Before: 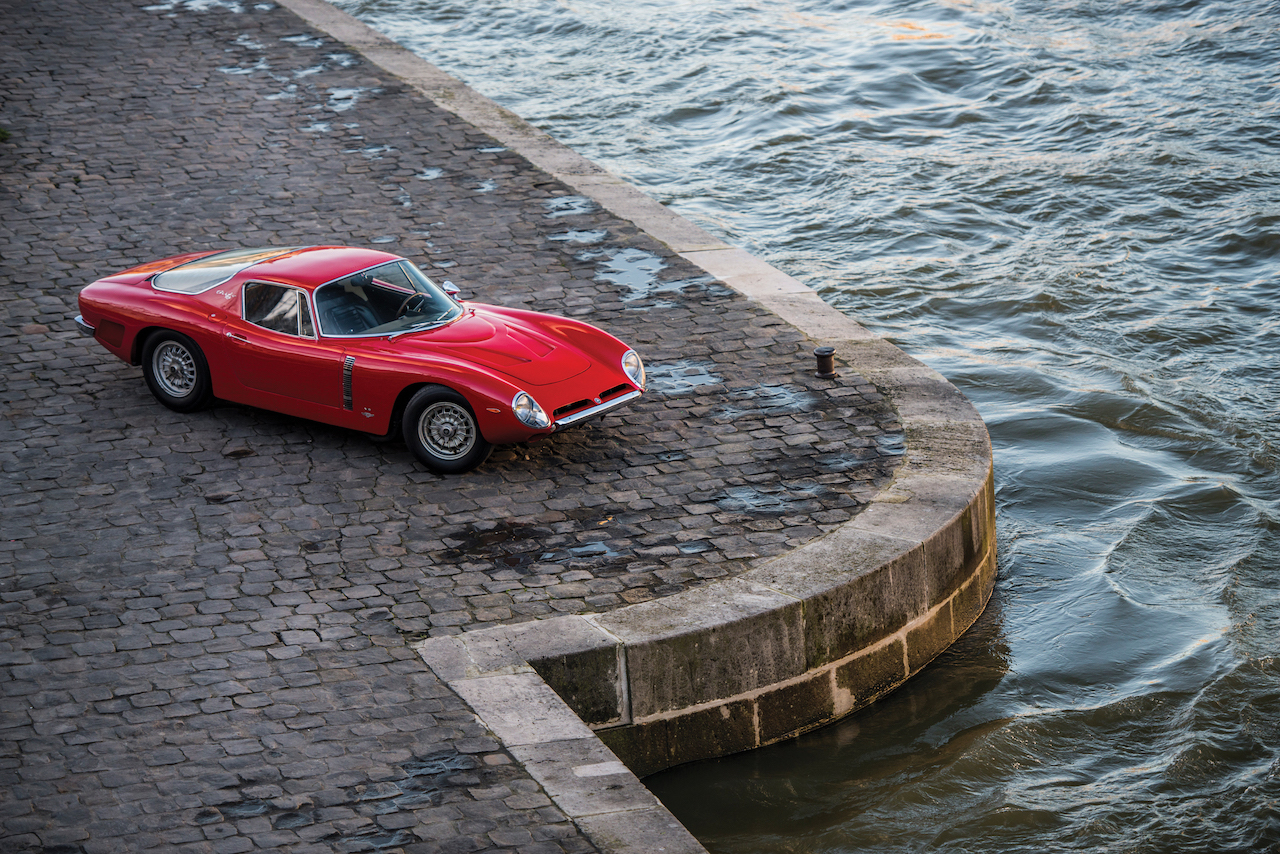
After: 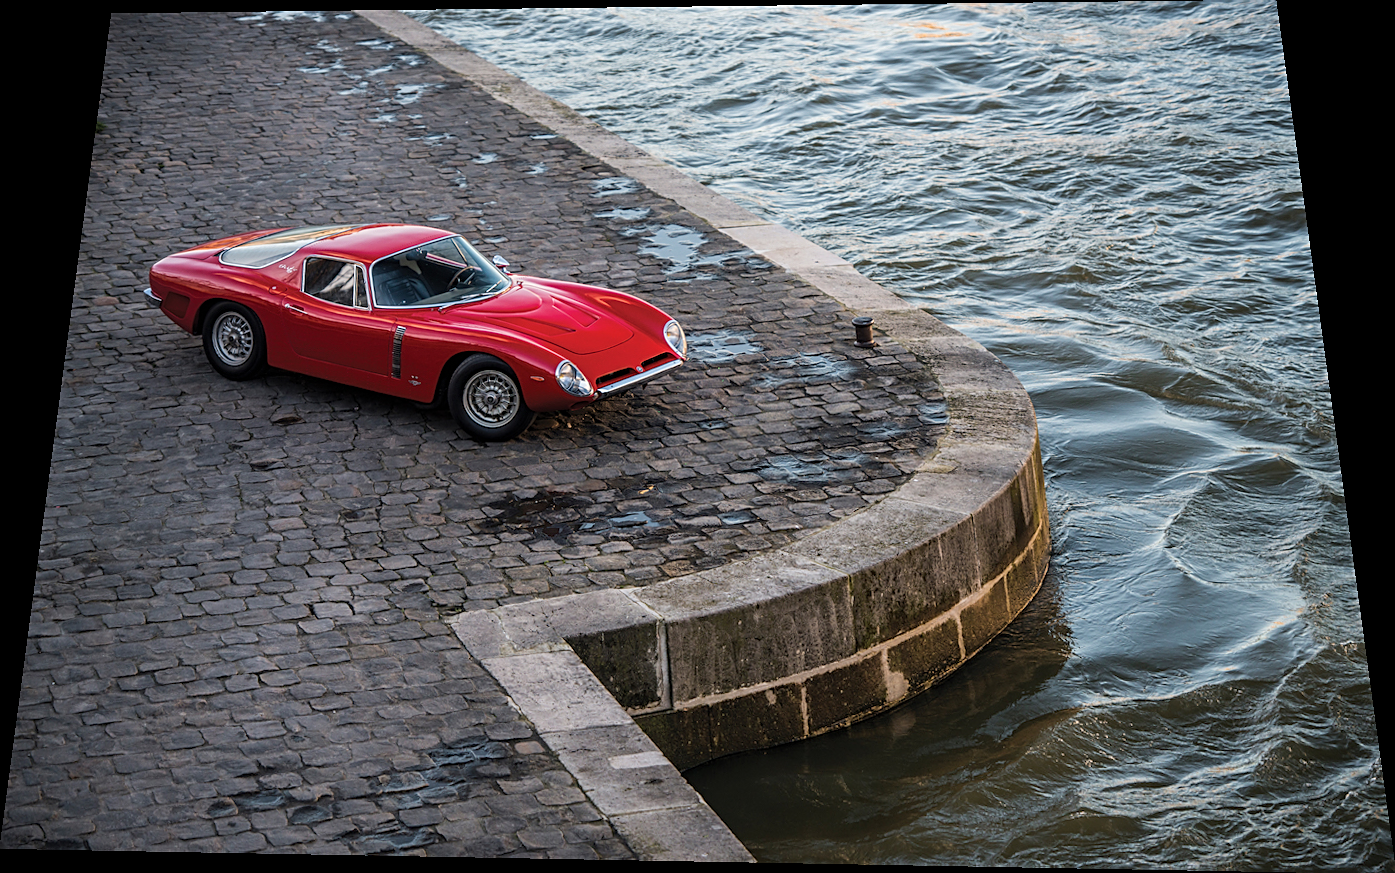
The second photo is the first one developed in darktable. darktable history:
sharpen: on, module defaults
rotate and perspective: rotation 0.128°, lens shift (vertical) -0.181, lens shift (horizontal) -0.044, shear 0.001, automatic cropping off
